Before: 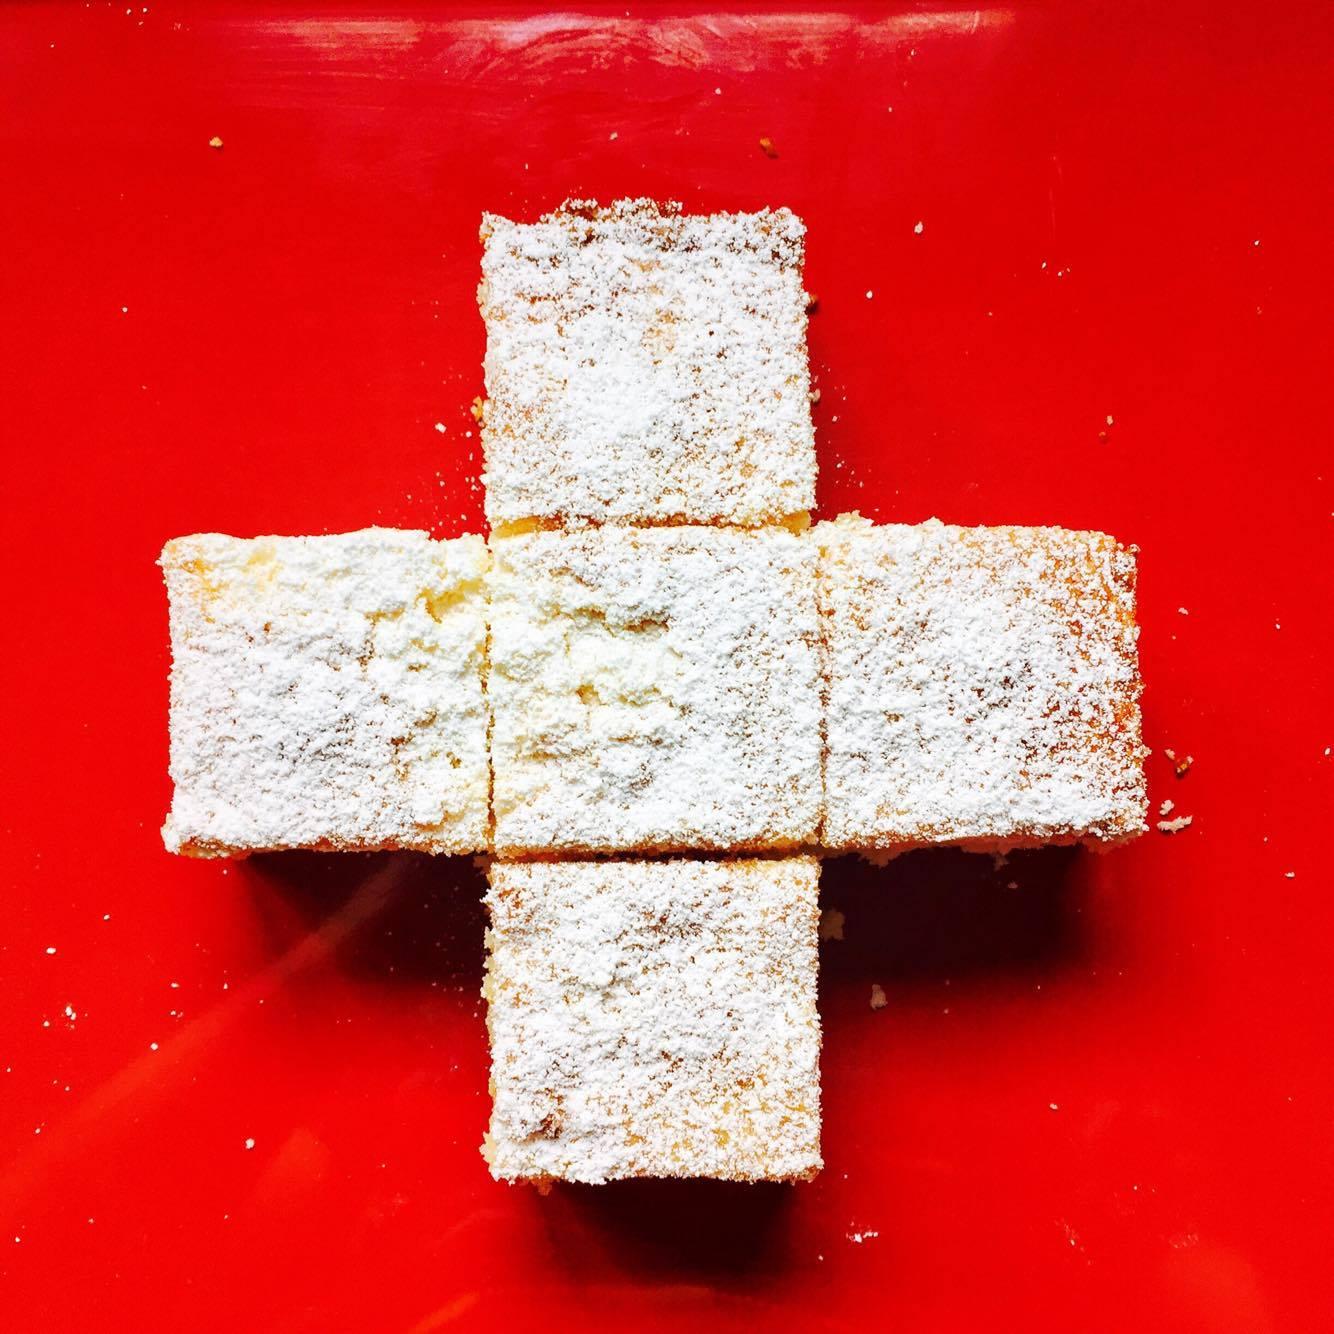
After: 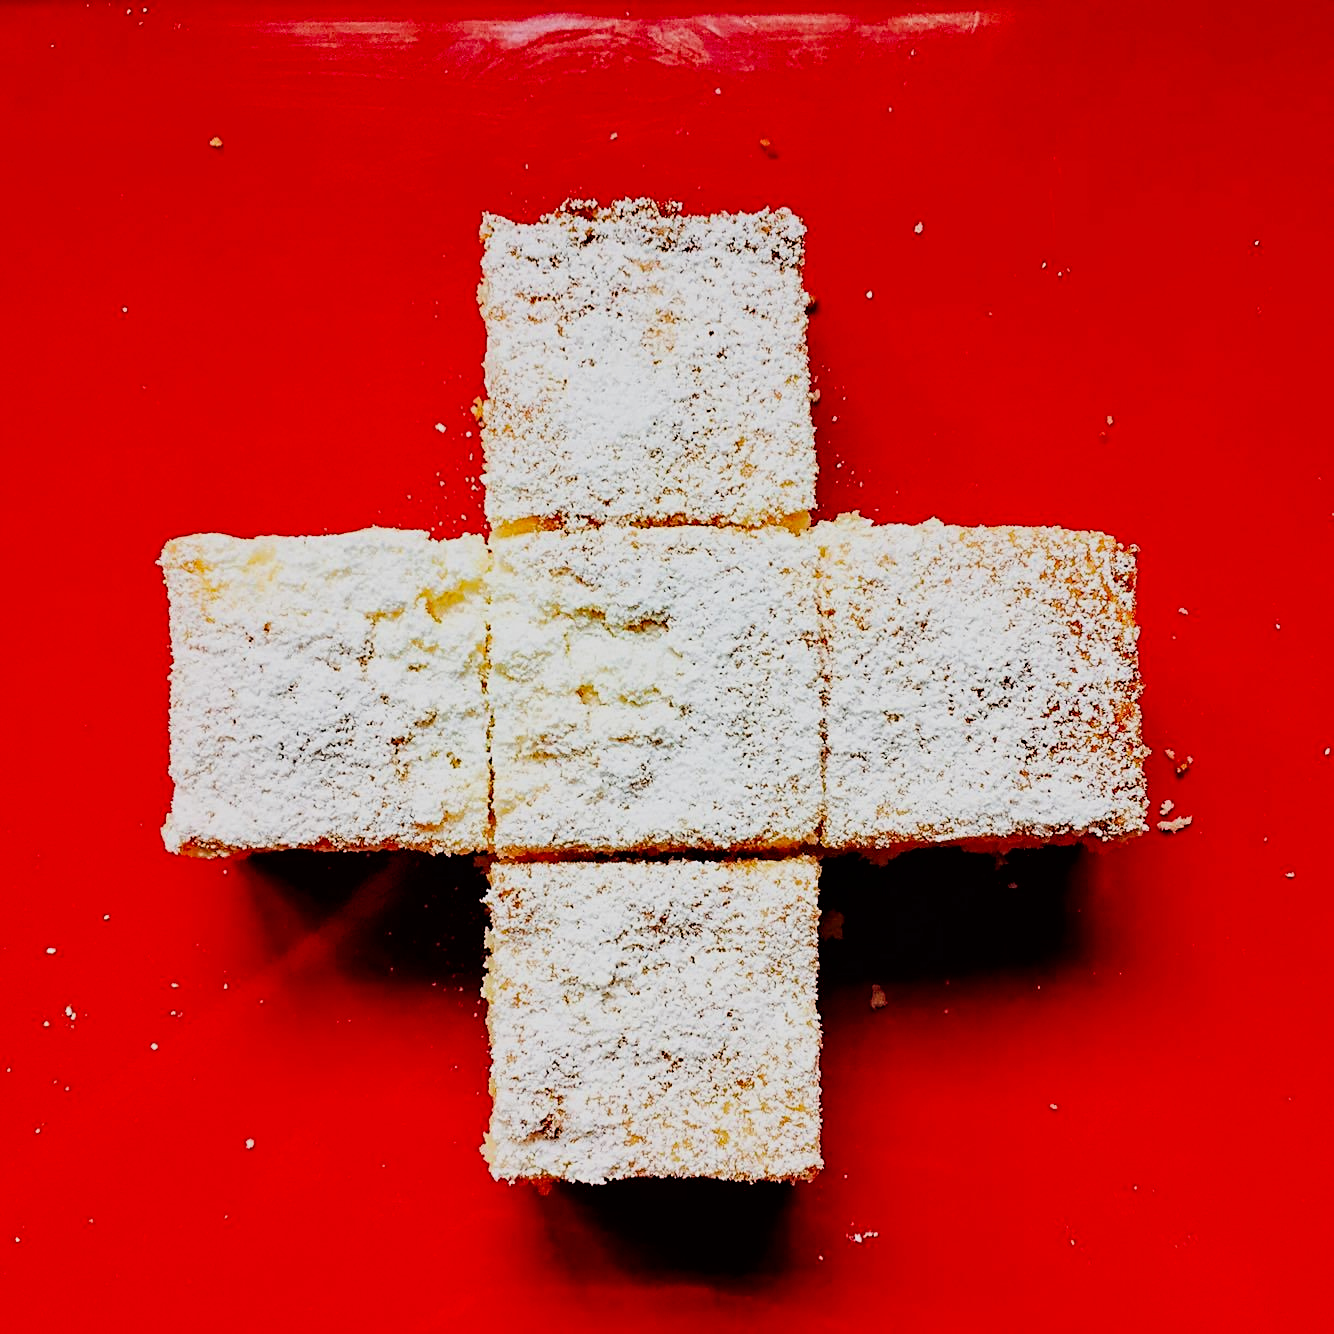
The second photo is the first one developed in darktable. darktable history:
tone curve: curves: ch0 [(0, 0) (0.003, 0) (0.011, 0.001) (0.025, 0.003) (0.044, 0.006) (0.069, 0.009) (0.1, 0.013) (0.136, 0.032) (0.177, 0.067) (0.224, 0.121) (0.277, 0.185) (0.335, 0.255) (0.399, 0.333) (0.468, 0.417) (0.543, 0.508) (0.623, 0.606) (0.709, 0.71) (0.801, 0.819) (0.898, 0.926) (1, 1)], preserve colors none
sharpen: on, module defaults
filmic rgb: black relative exposure -8.44 EV, white relative exposure 4.66 EV, hardness 3.83
